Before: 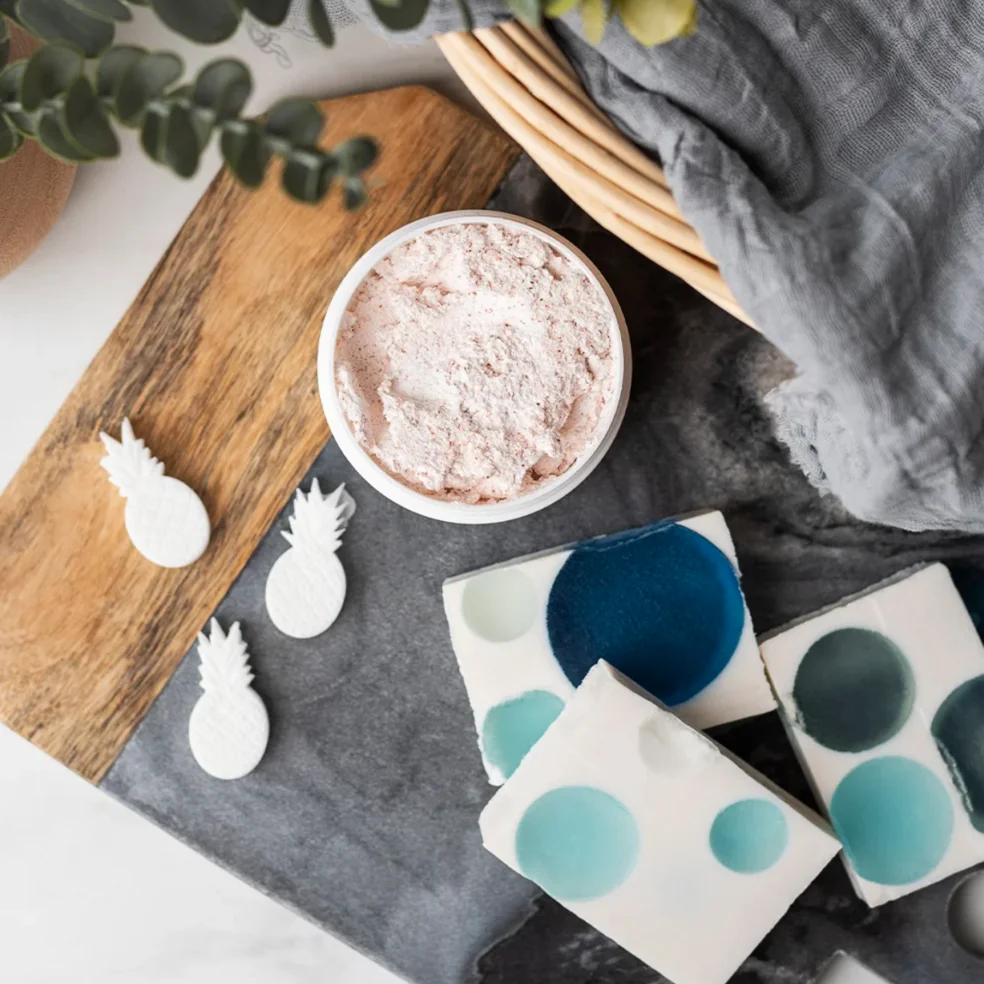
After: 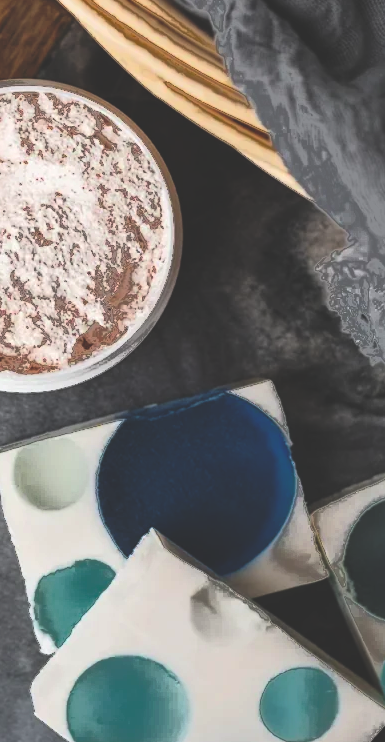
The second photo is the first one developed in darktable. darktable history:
crop: left 45.721%, top 13.393%, right 14.118%, bottom 10.01%
rgb curve: curves: ch0 [(0, 0.186) (0.314, 0.284) (0.775, 0.708) (1, 1)], compensate middle gray true, preserve colors none
fill light: exposure -0.73 EV, center 0.69, width 2.2
